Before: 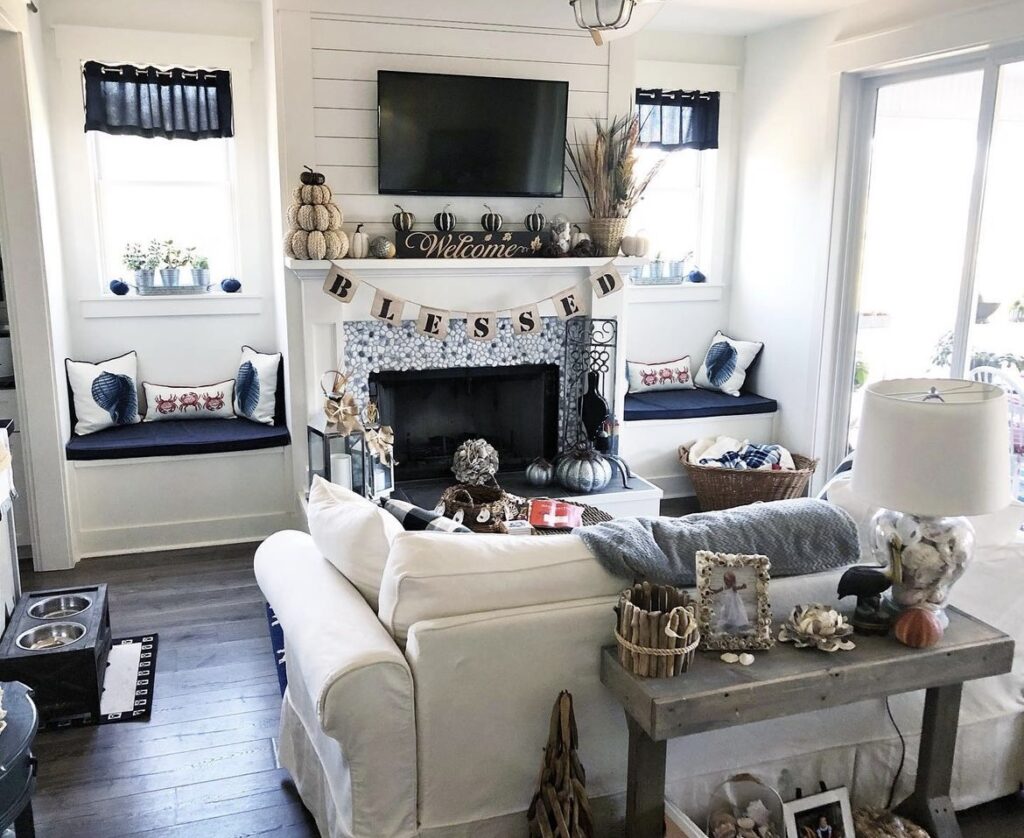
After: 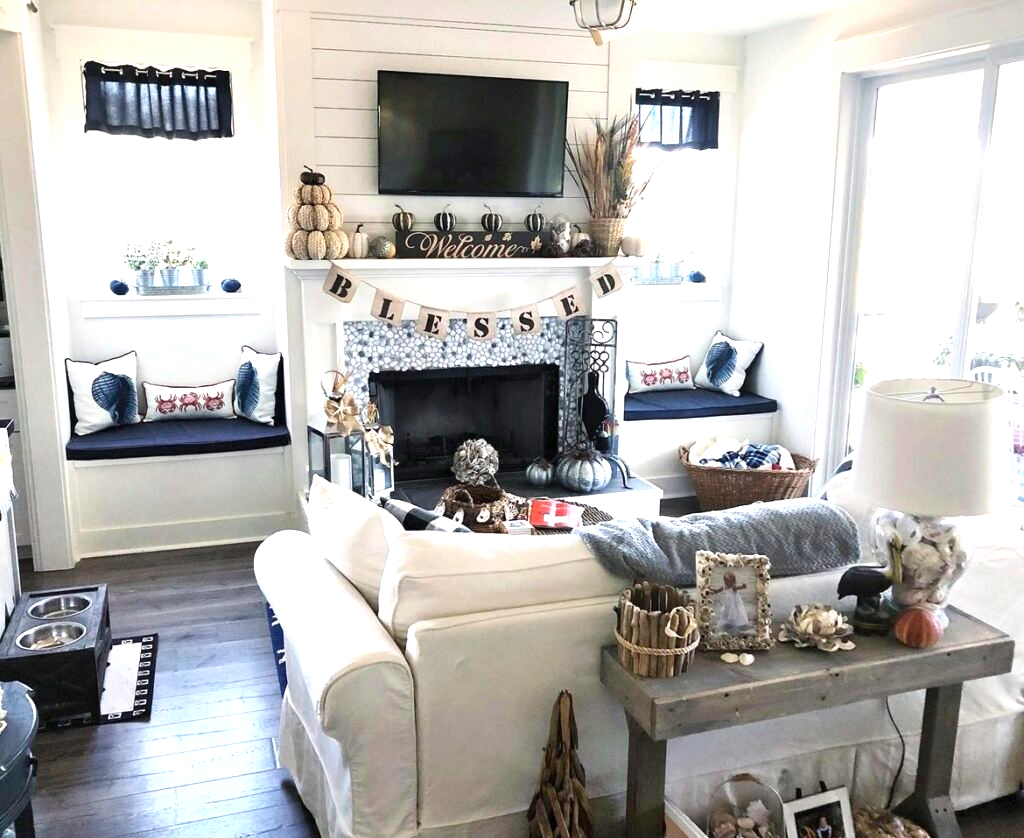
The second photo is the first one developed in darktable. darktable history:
exposure: exposure 0.571 EV, compensate exposure bias true, compensate highlight preservation false
color zones: curves: ch1 [(0, 0.513) (0.143, 0.524) (0.286, 0.511) (0.429, 0.506) (0.571, 0.503) (0.714, 0.503) (0.857, 0.508) (1, 0.513)]
